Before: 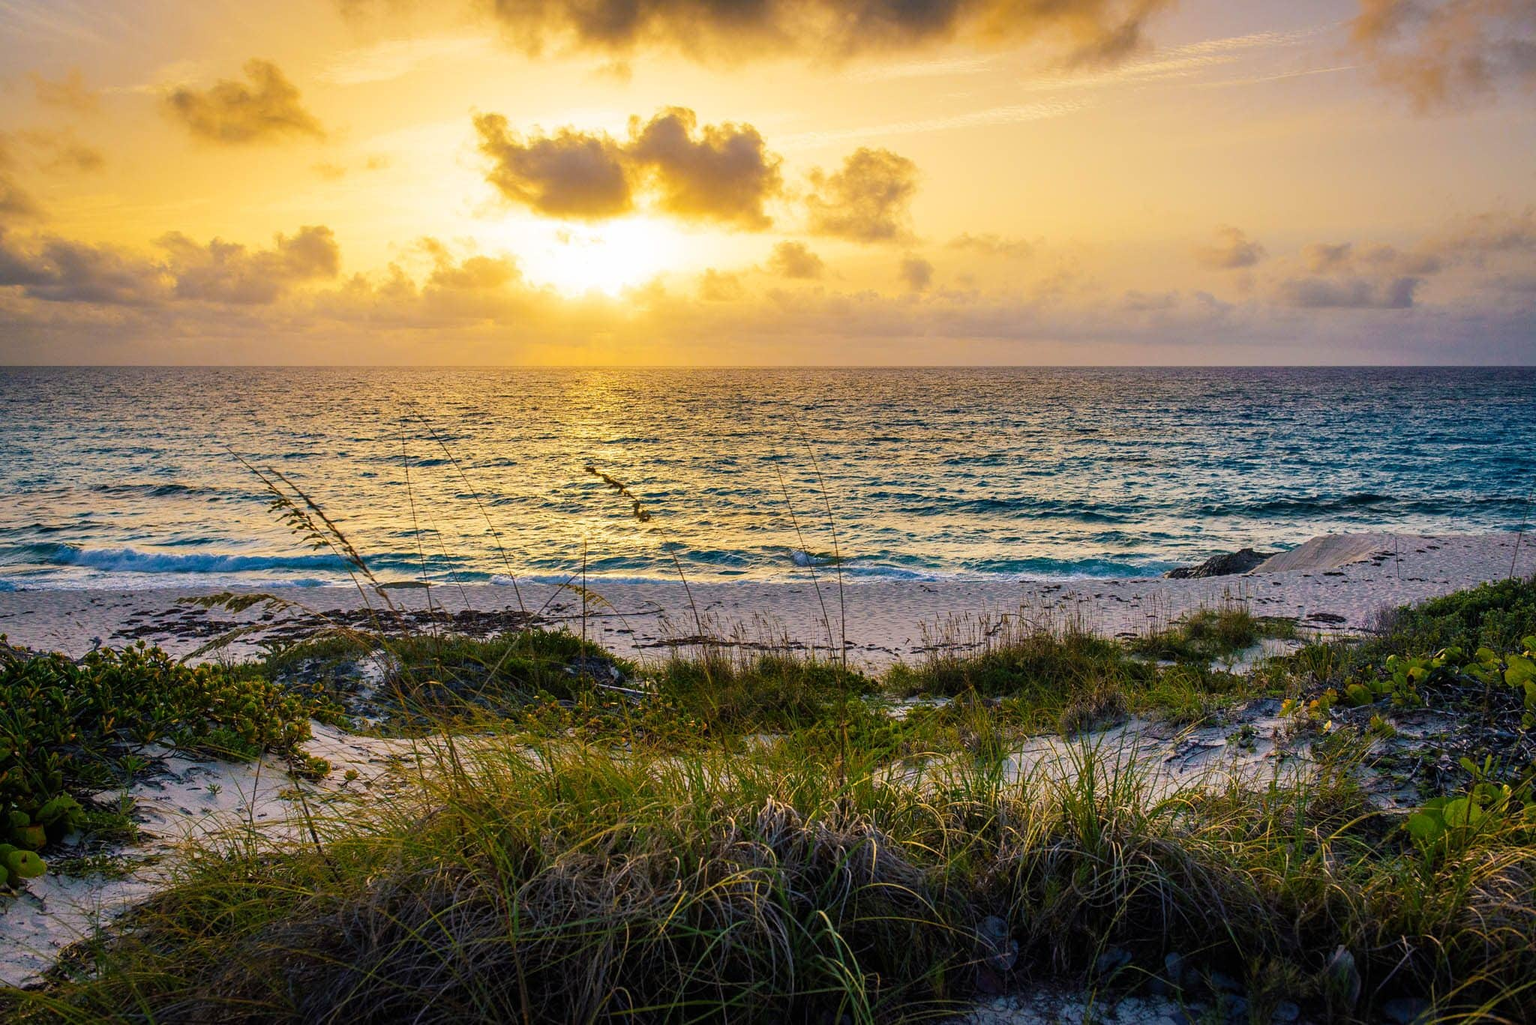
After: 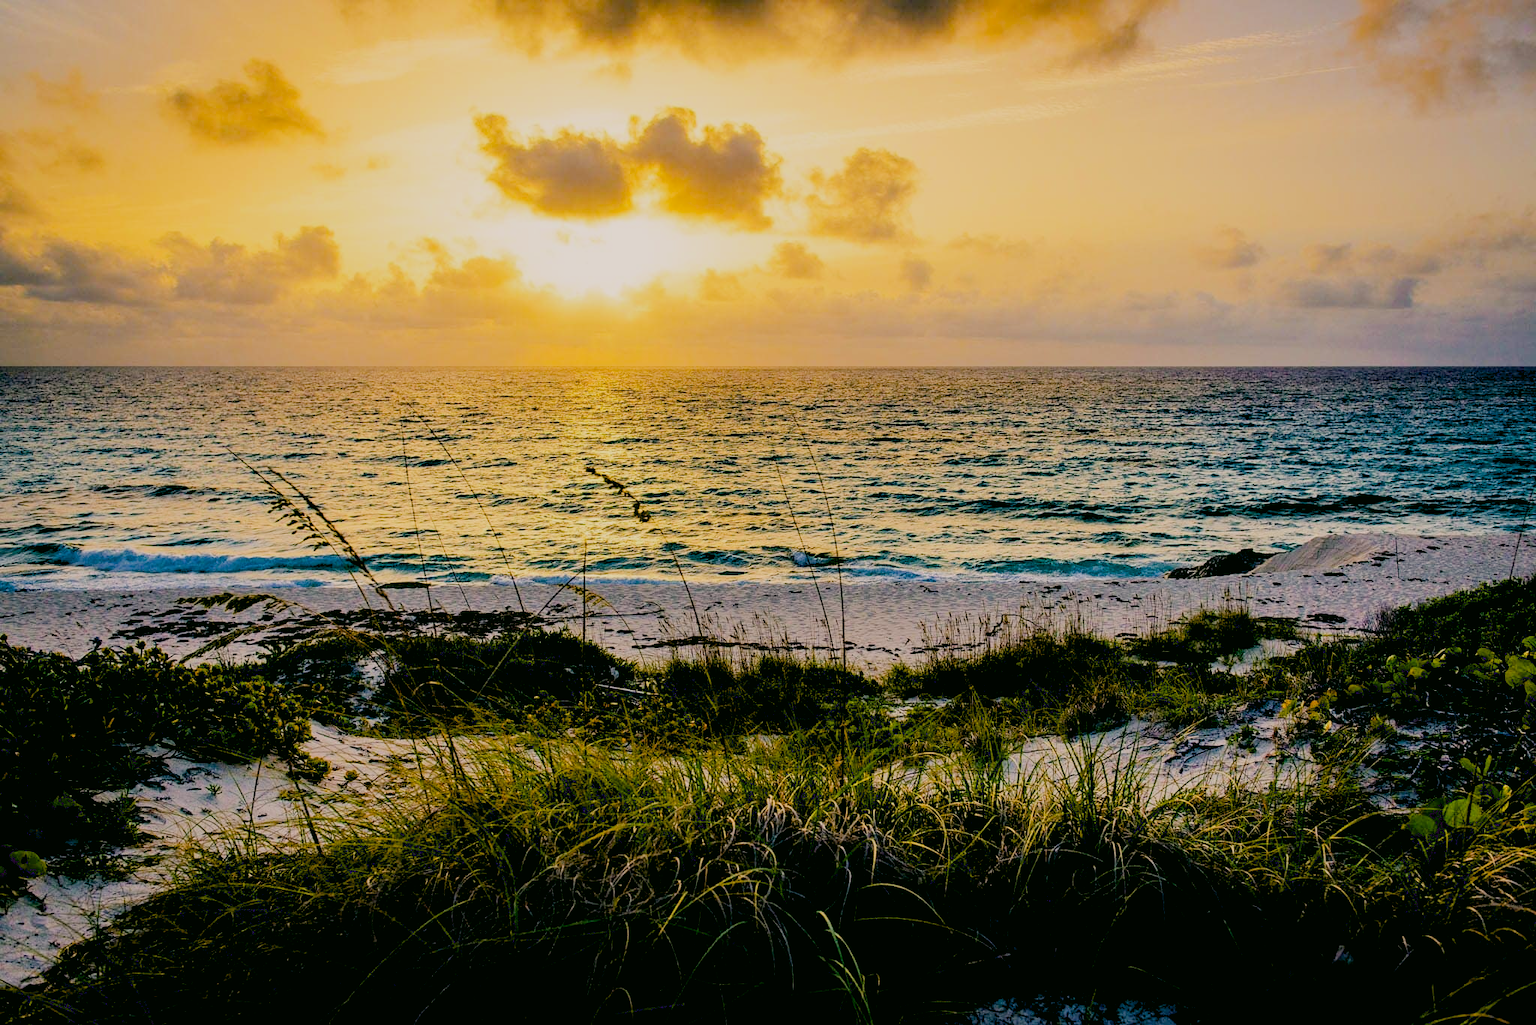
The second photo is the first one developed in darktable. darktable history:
exposure: black level correction 0.031, exposure 0.304 EV, compensate highlight preservation false
color correction: highlights a* 4.02, highlights b* 4.98, shadows a* -7.55, shadows b* 4.98
filmic rgb: black relative exposure -6.98 EV, white relative exposure 5.63 EV, hardness 2.86
